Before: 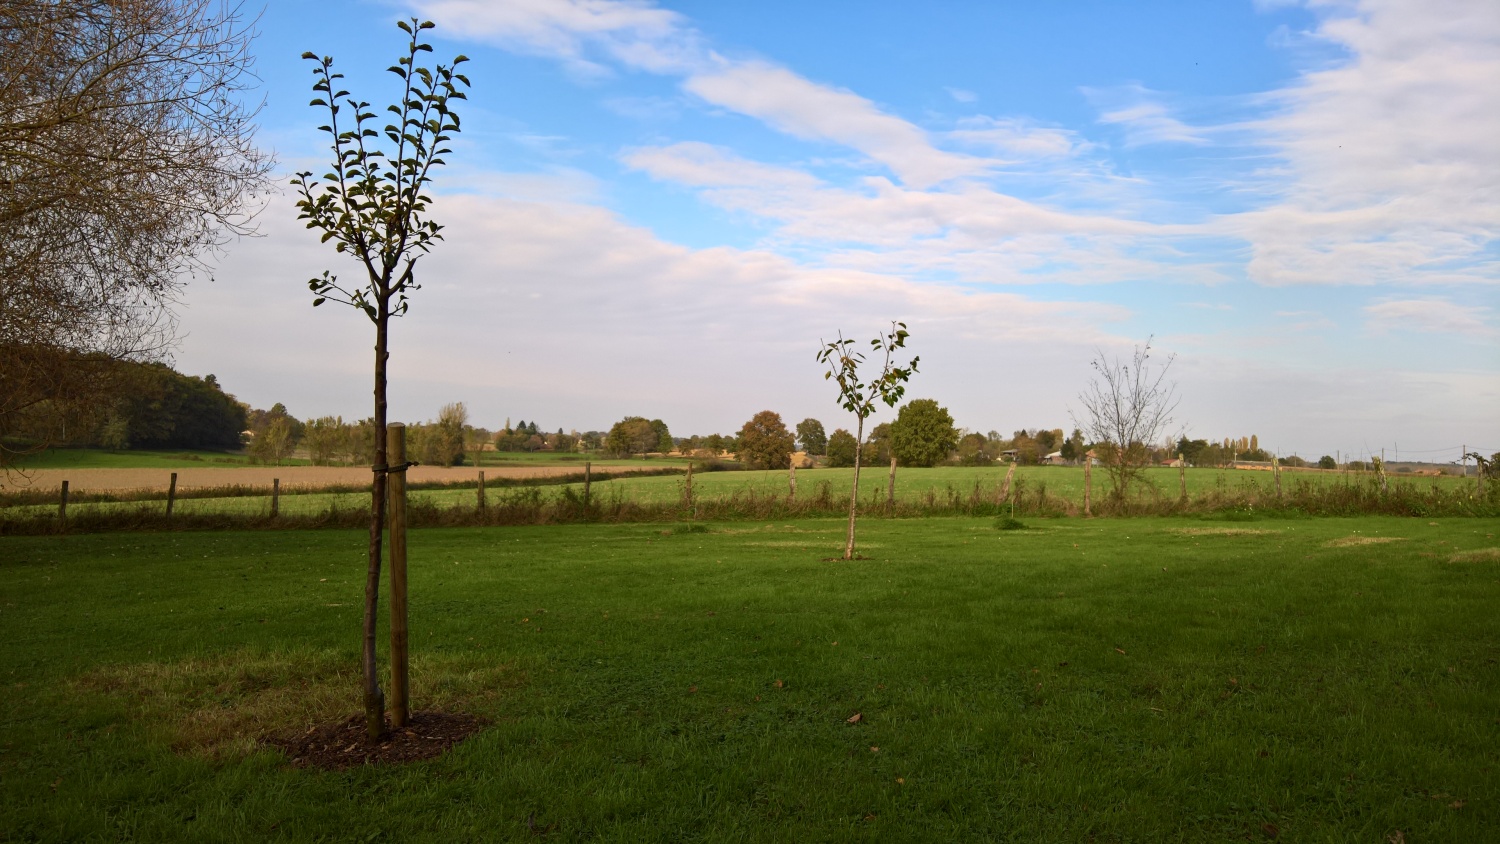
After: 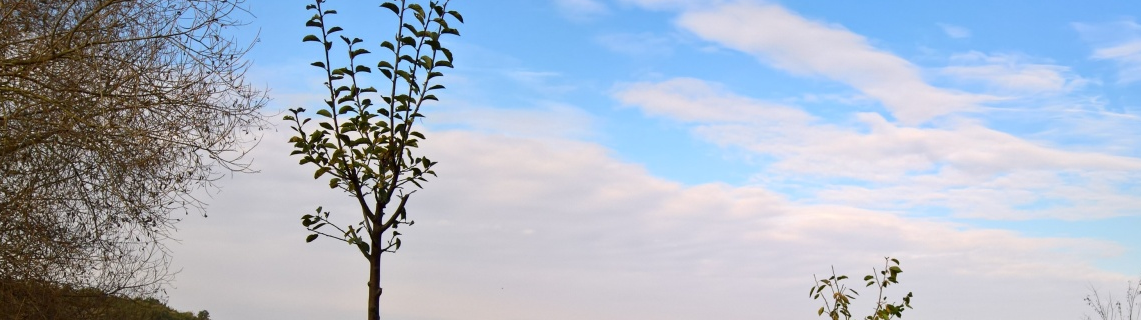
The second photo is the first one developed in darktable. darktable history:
crop: left 0.529%, top 7.628%, right 23.397%, bottom 54.345%
